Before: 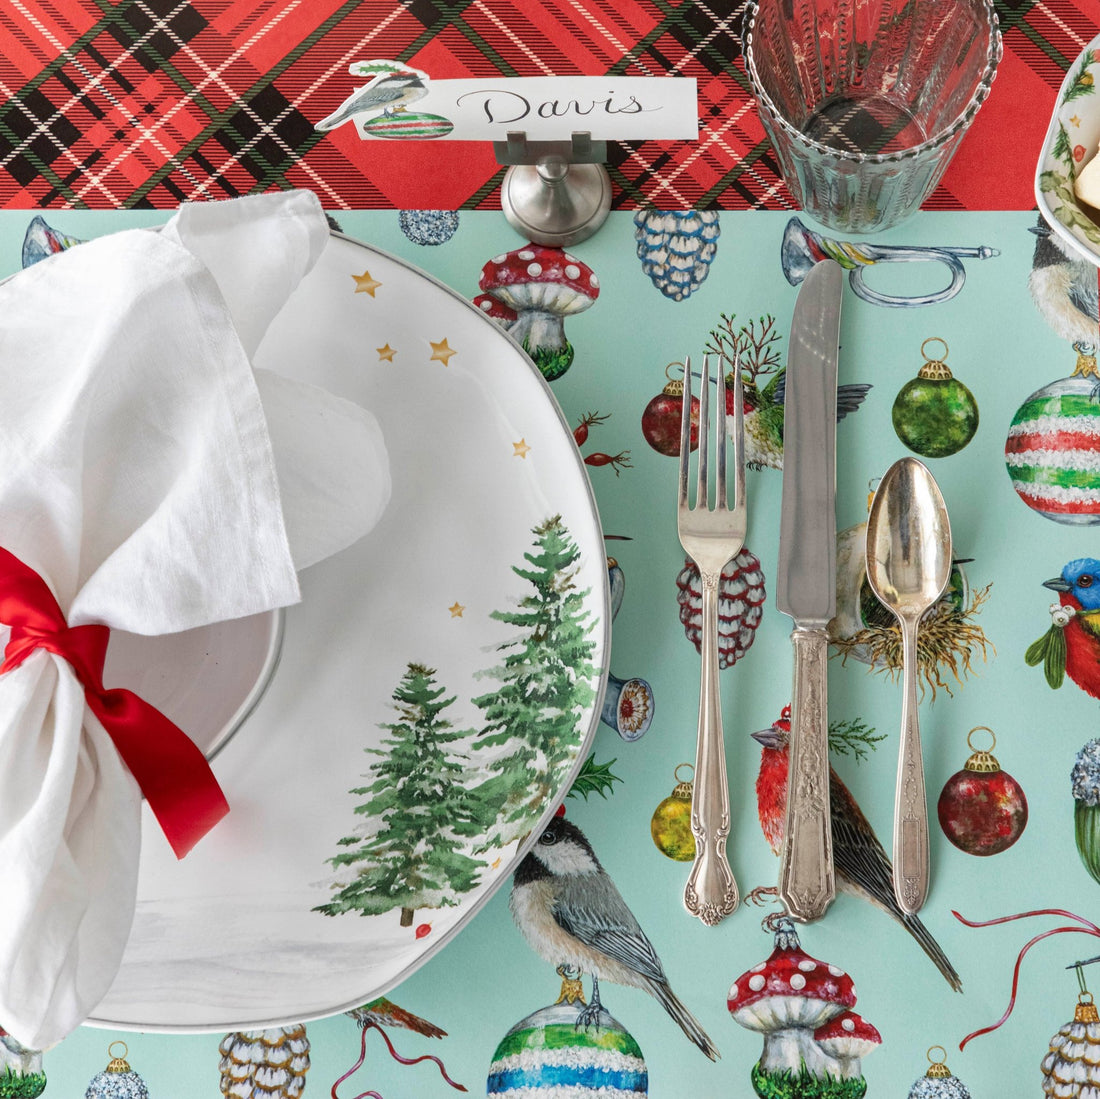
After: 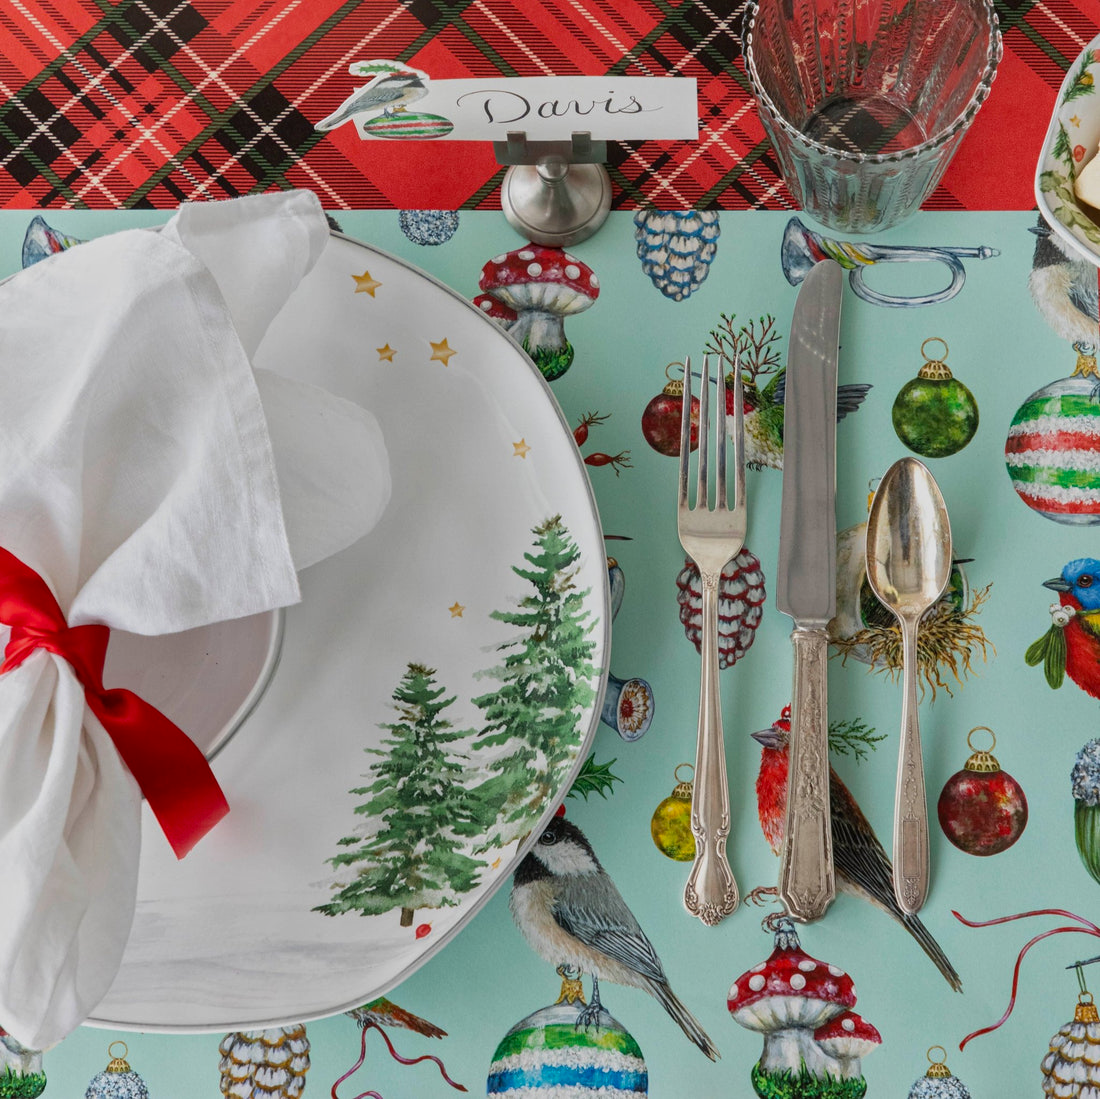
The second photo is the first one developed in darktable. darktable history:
color balance: output saturation 110%
tone equalizer: -8 EV -0.002 EV, -7 EV 0.005 EV, -6 EV -0.009 EV, -5 EV 0.011 EV, -4 EV -0.012 EV, -3 EV 0.007 EV, -2 EV -0.062 EV, -1 EV -0.293 EV, +0 EV -0.582 EV, smoothing diameter 2%, edges refinement/feathering 20, mask exposure compensation -1.57 EV, filter diffusion 5
exposure: exposure -0.36 EV, compensate highlight preservation false
